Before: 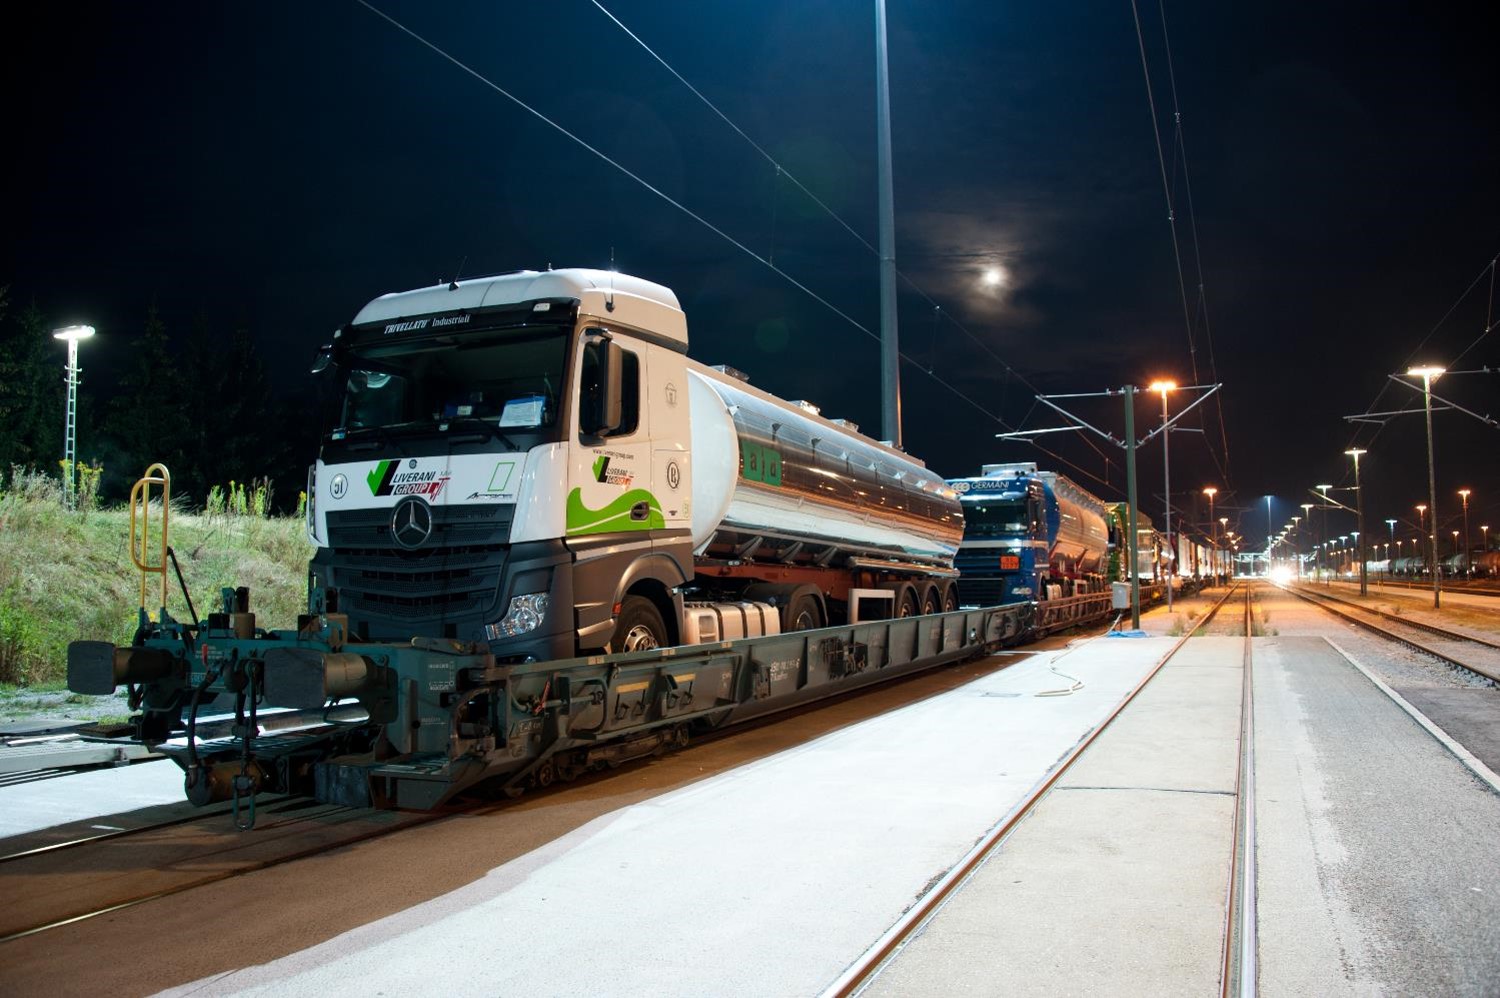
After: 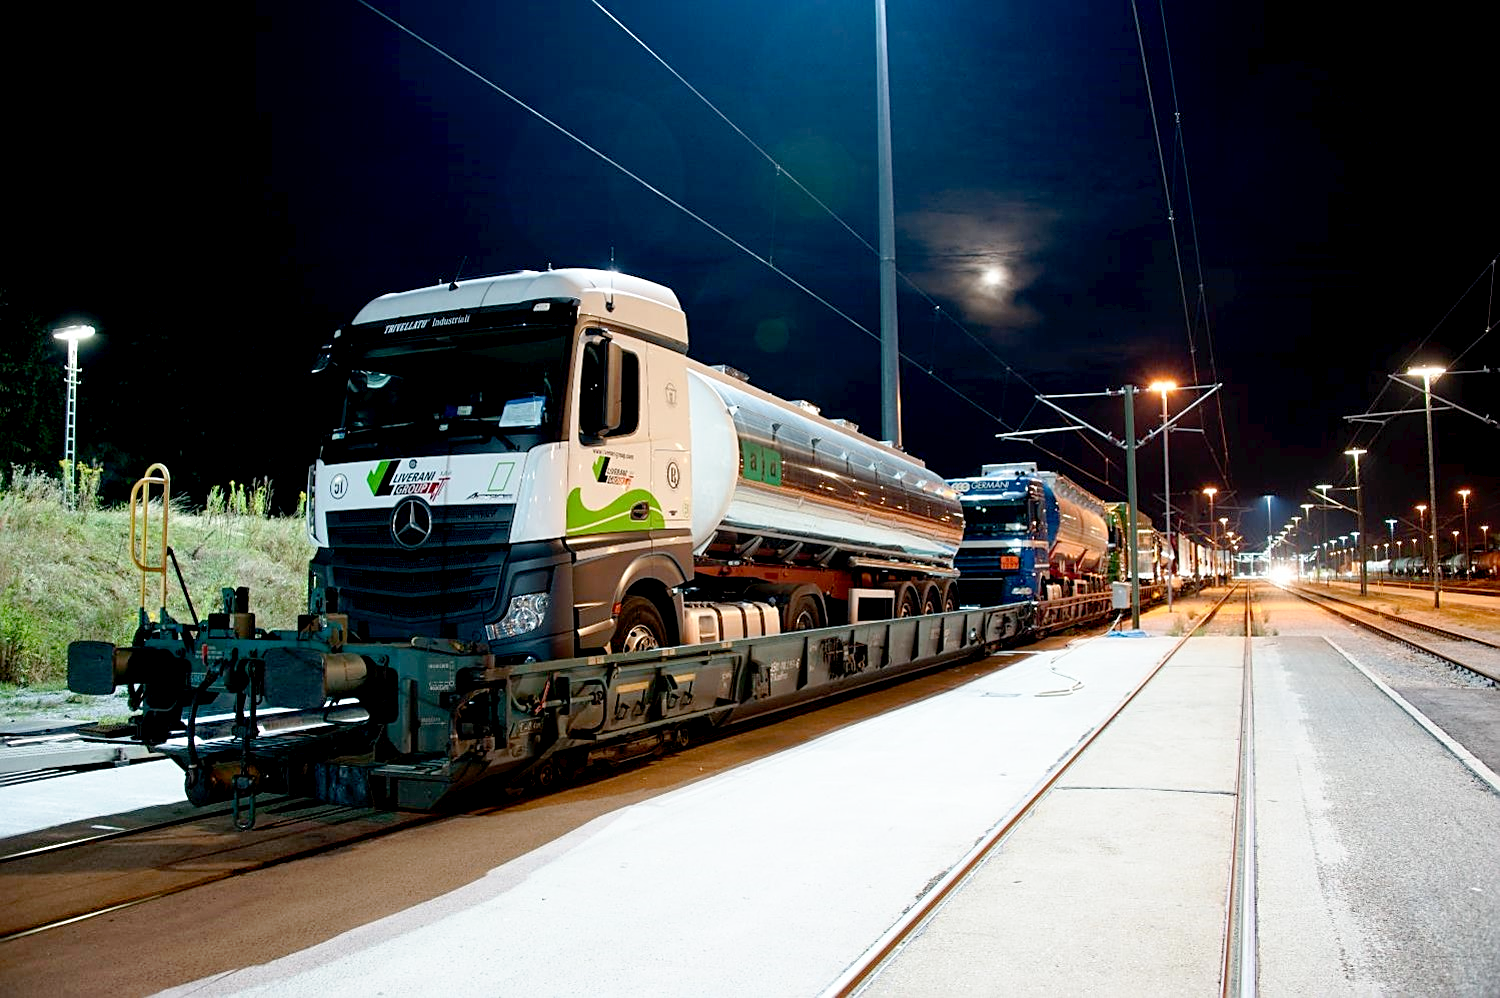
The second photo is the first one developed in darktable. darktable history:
tone curve: curves: ch0 [(0, 0) (0.003, 0.022) (0.011, 0.025) (0.025, 0.032) (0.044, 0.055) (0.069, 0.089) (0.1, 0.133) (0.136, 0.18) (0.177, 0.231) (0.224, 0.291) (0.277, 0.35) (0.335, 0.42) (0.399, 0.496) (0.468, 0.561) (0.543, 0.632) (0.623, 0.706) (0.709, 0.783) (0.801, 0.865) (0.898, 0.947) (1, 1)], preserve colors none
exposure: black level correction 0.009, compensate highlight preservation false
sharpen: on, module defaults
